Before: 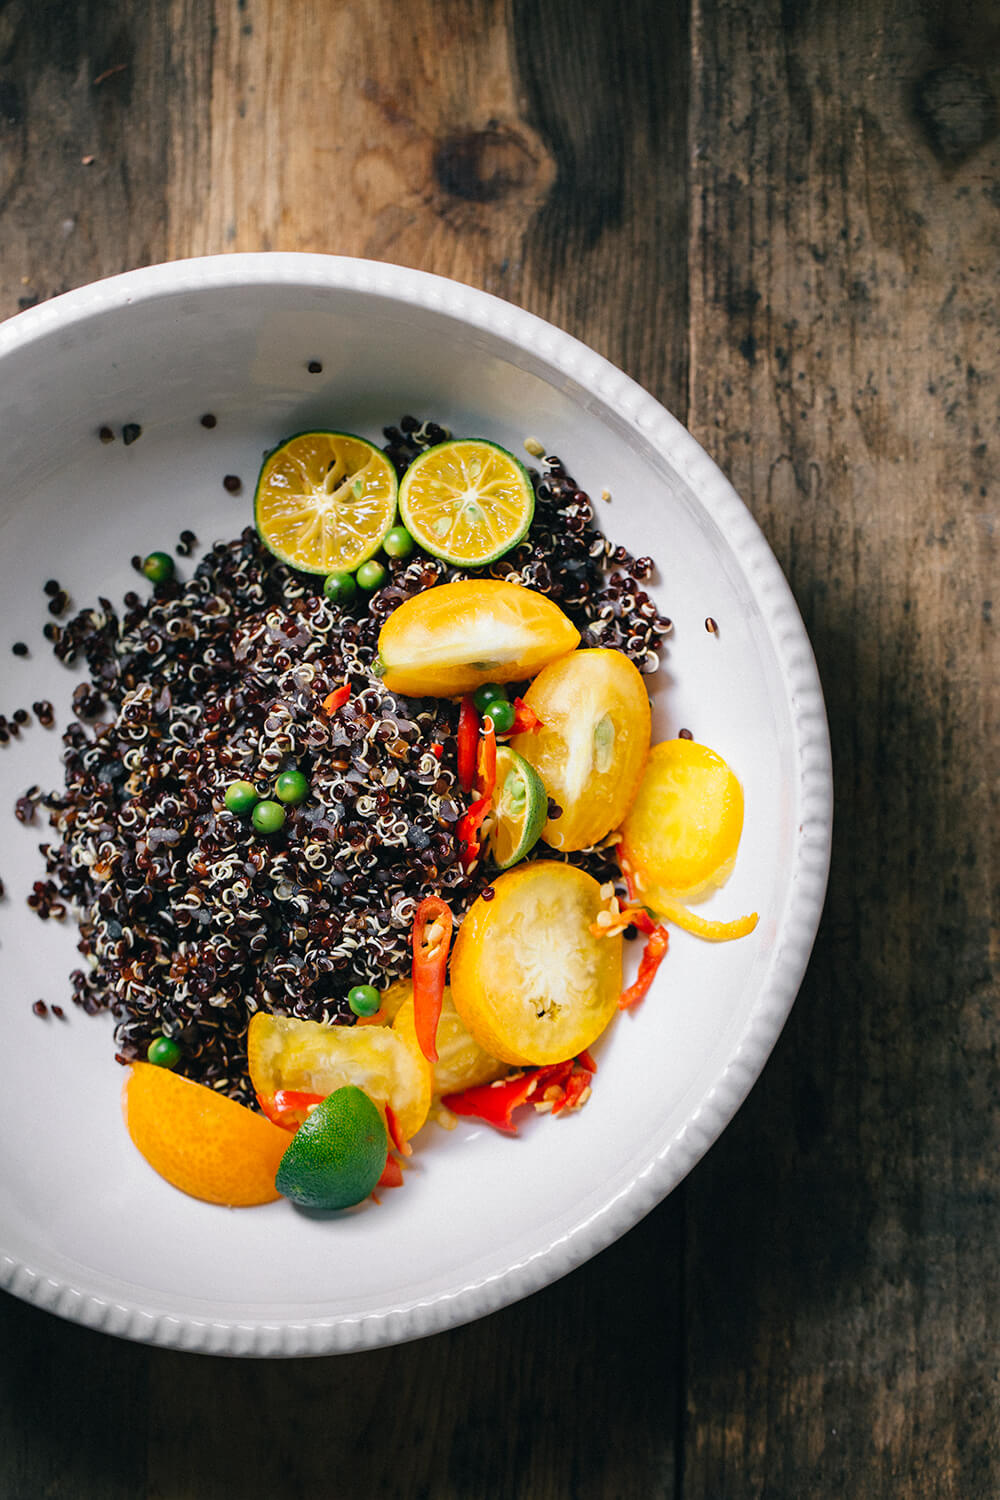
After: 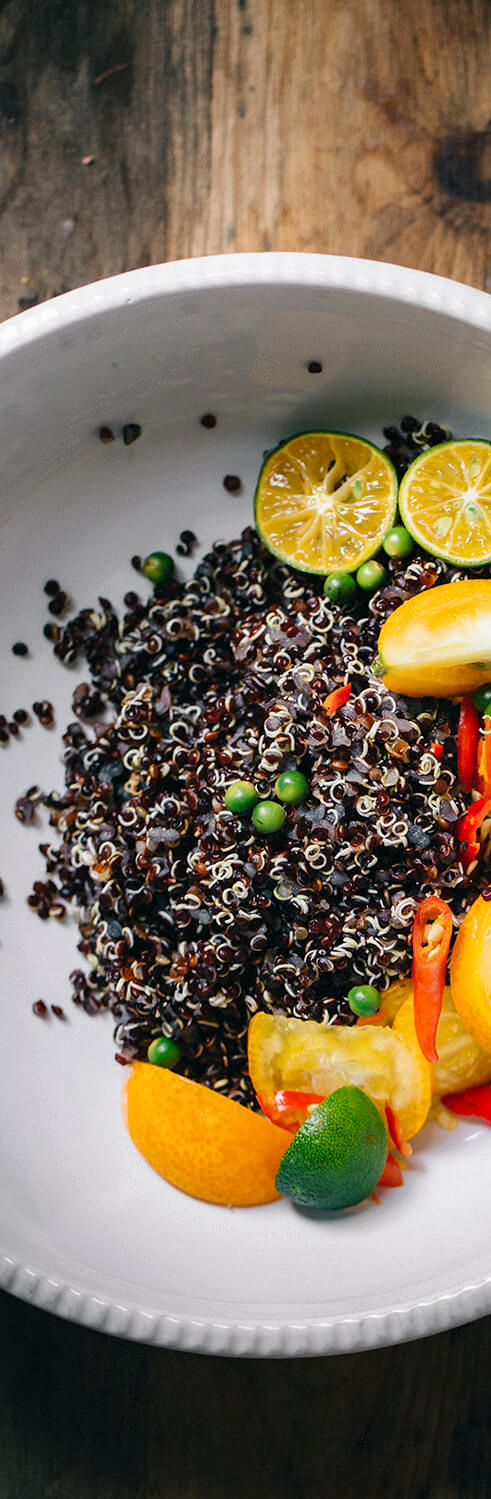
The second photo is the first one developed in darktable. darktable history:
local contrast: mode bilateral grid, contrast 100, coarseness 100, detail 108%, midtone range 0.2
crop and rotate: left 0%, top 0%, right 50.845%
